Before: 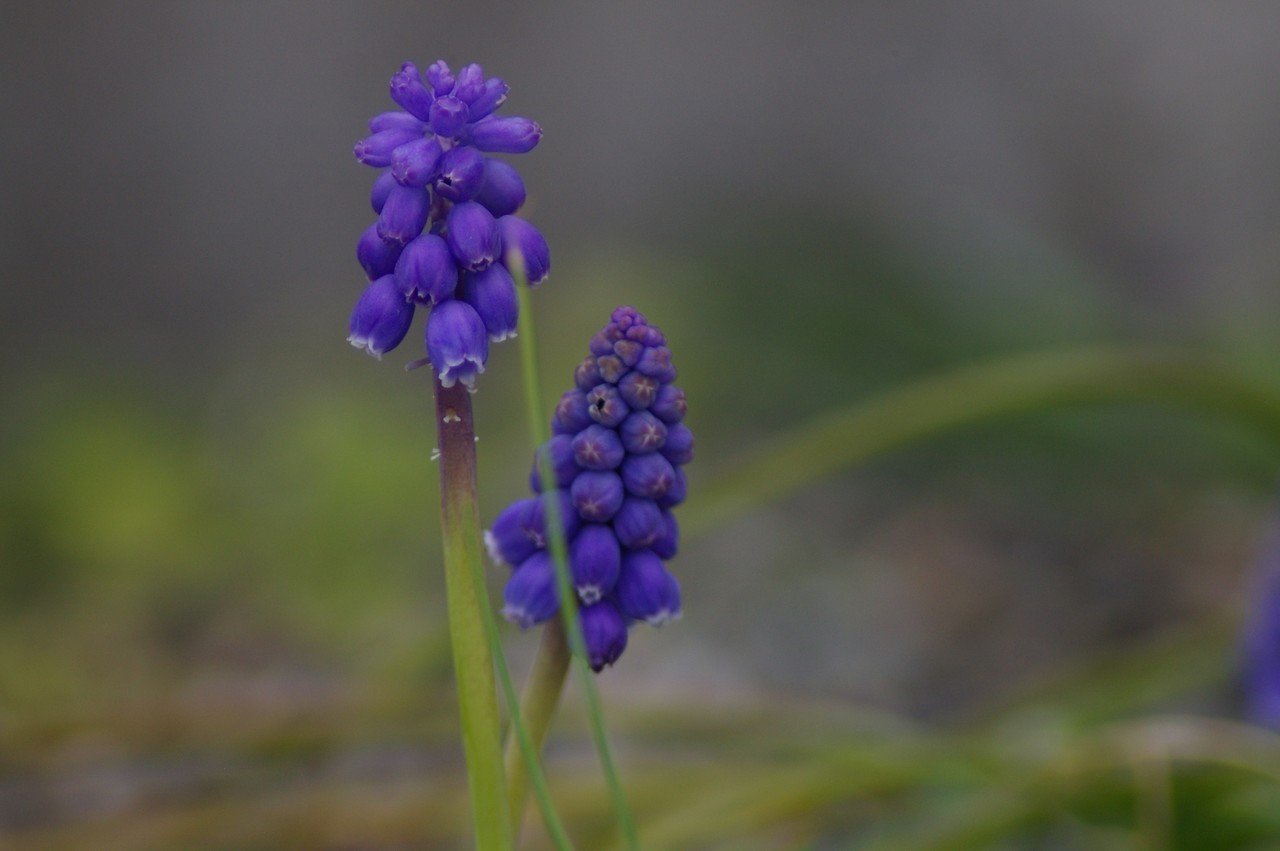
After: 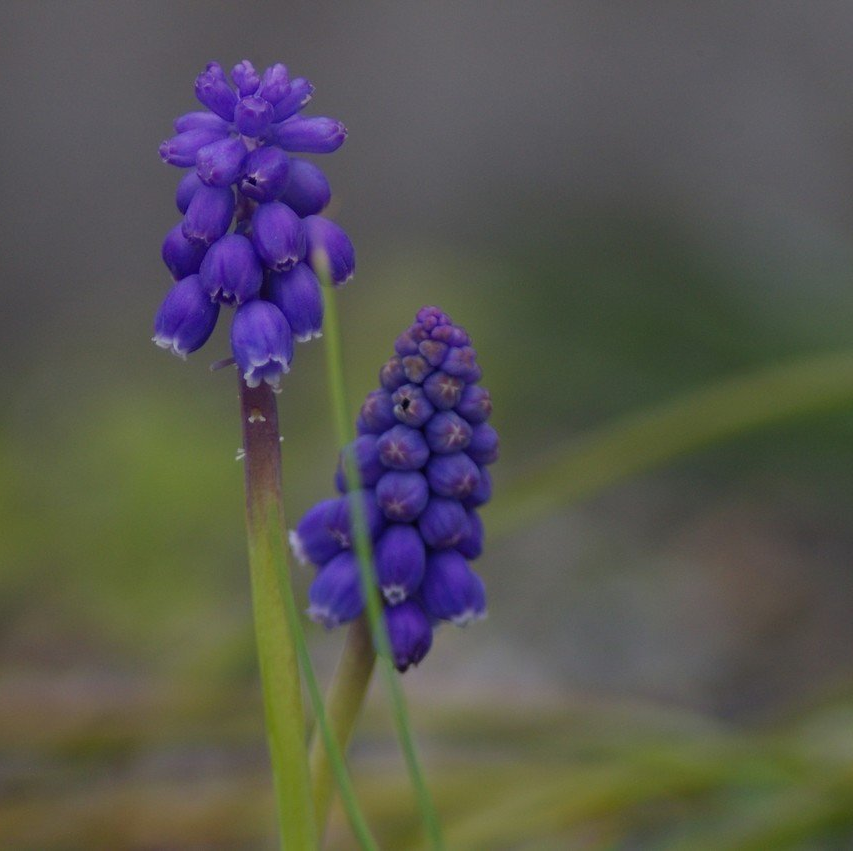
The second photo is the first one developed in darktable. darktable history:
crop and rotate: left 15.296%, right 18.033%
